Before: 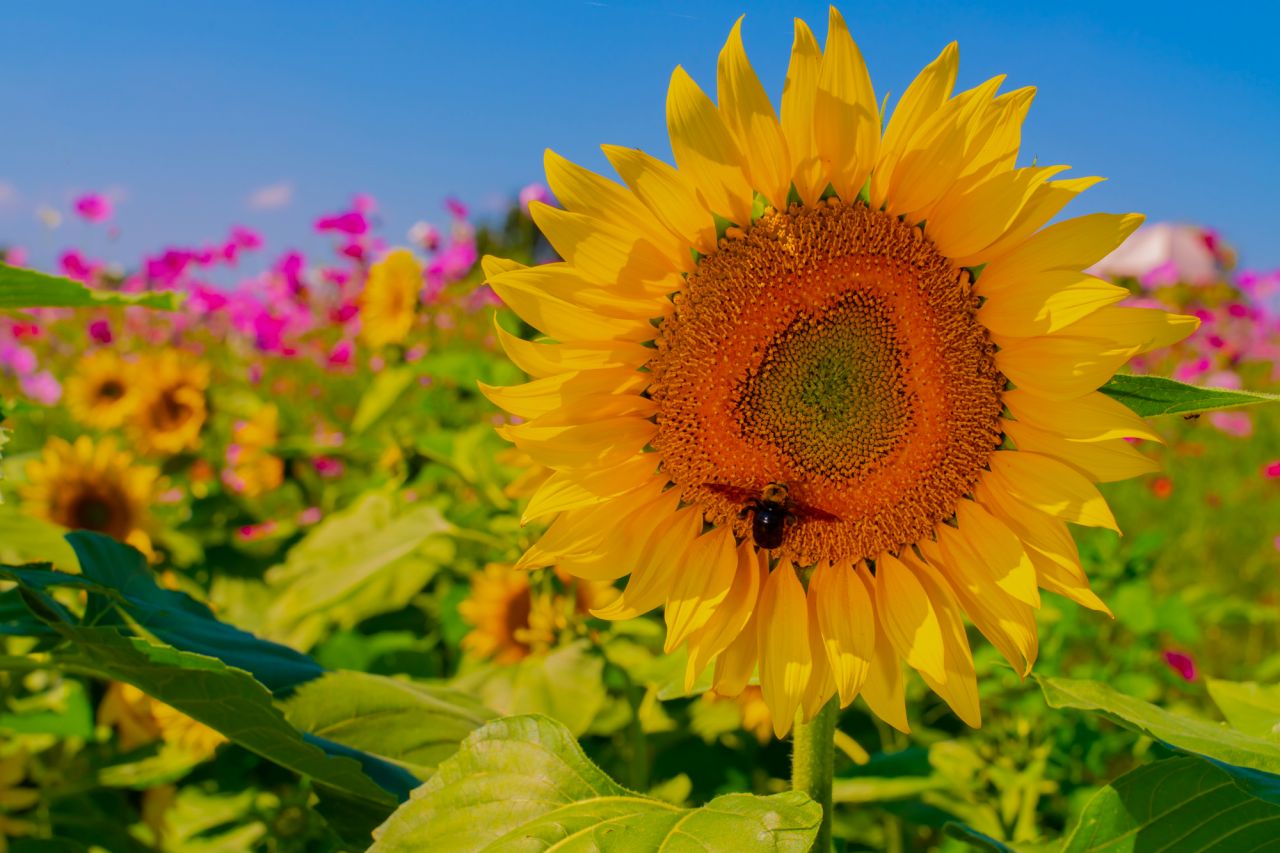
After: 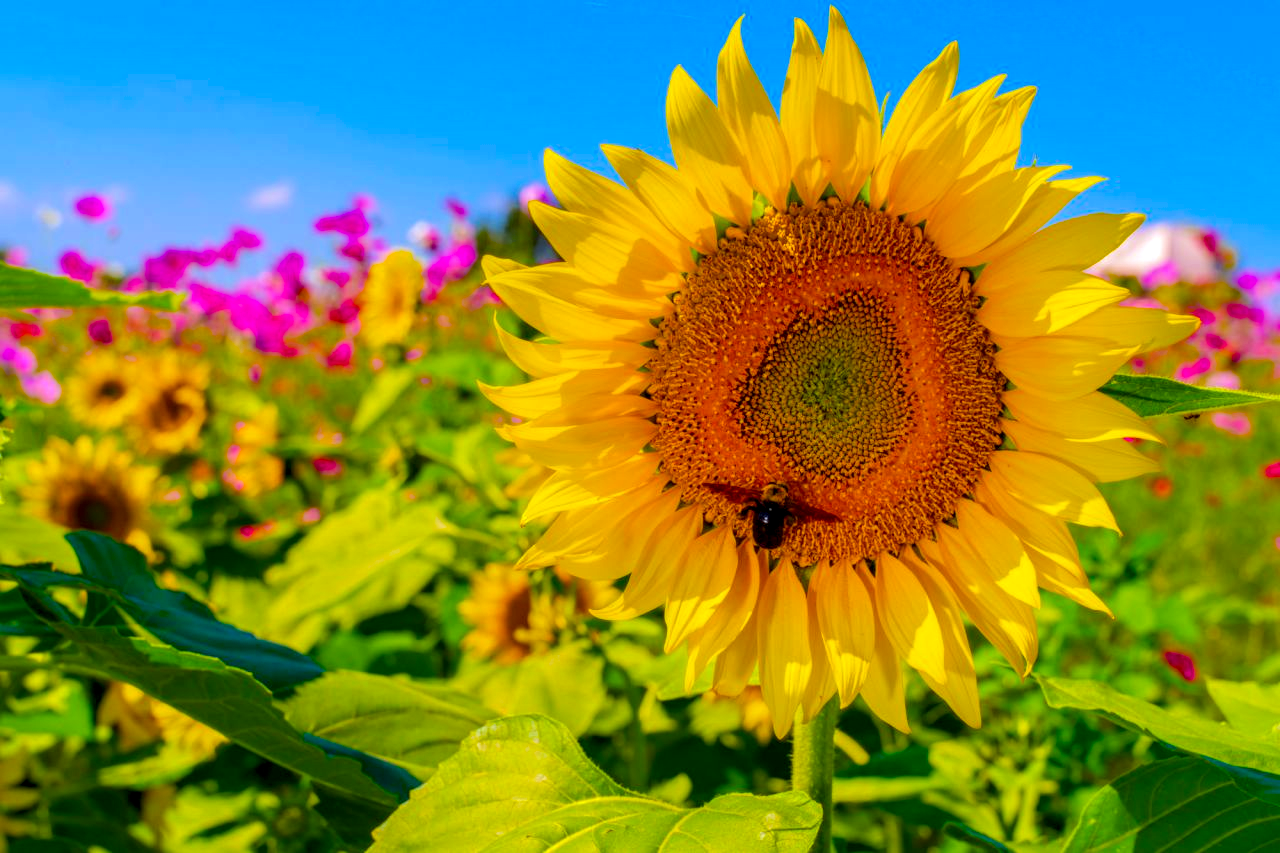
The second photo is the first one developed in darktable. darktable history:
exposure: black level correction 0.001, exposure 0.5 EV, compensate exposure bias true, compensate highlight preservation false
color balance rgb: perceptual saturation grading › global saturation 30%, global vibrance 20%
white balance: red 0.925, blue 1.046
local contrast: detail 130%
